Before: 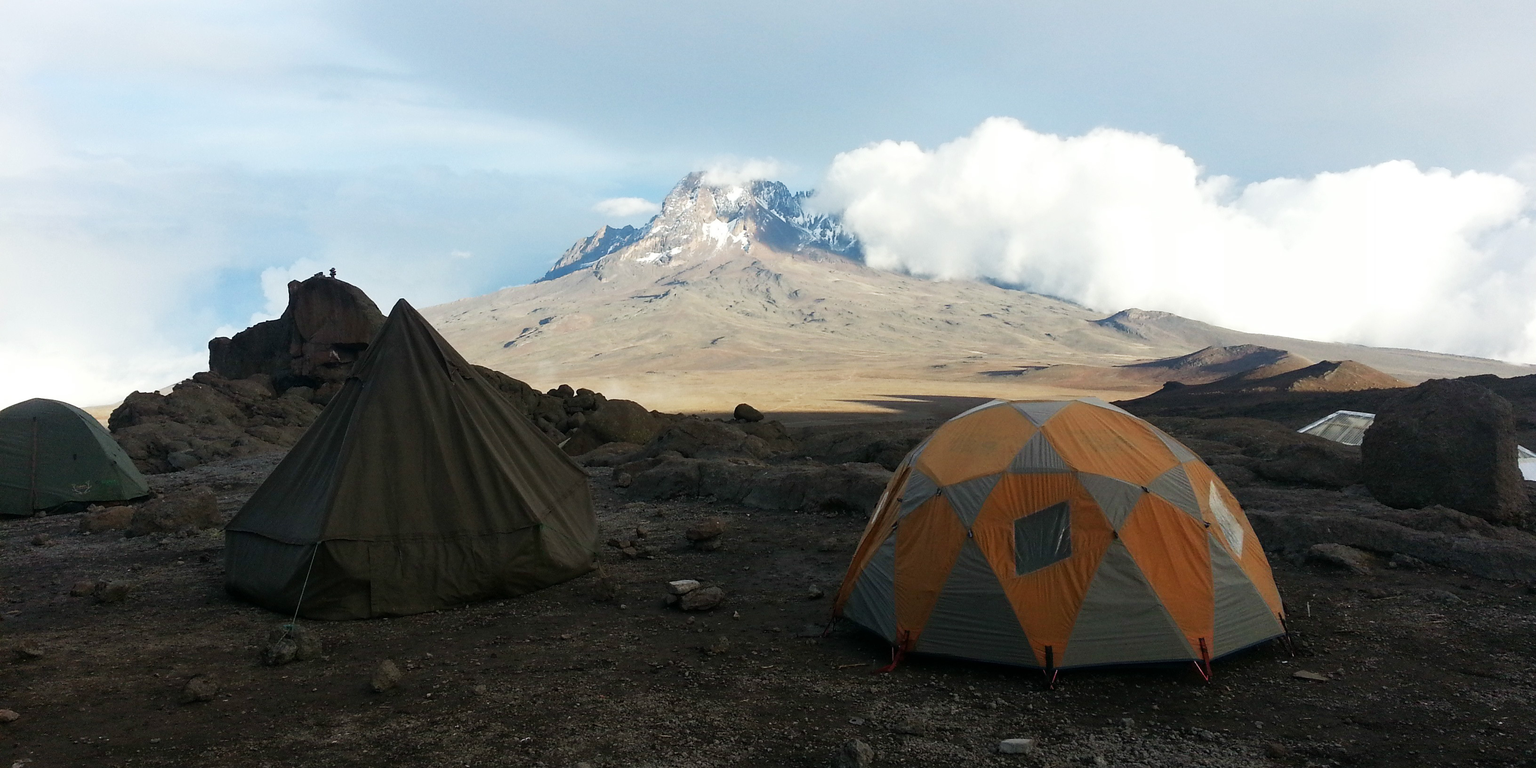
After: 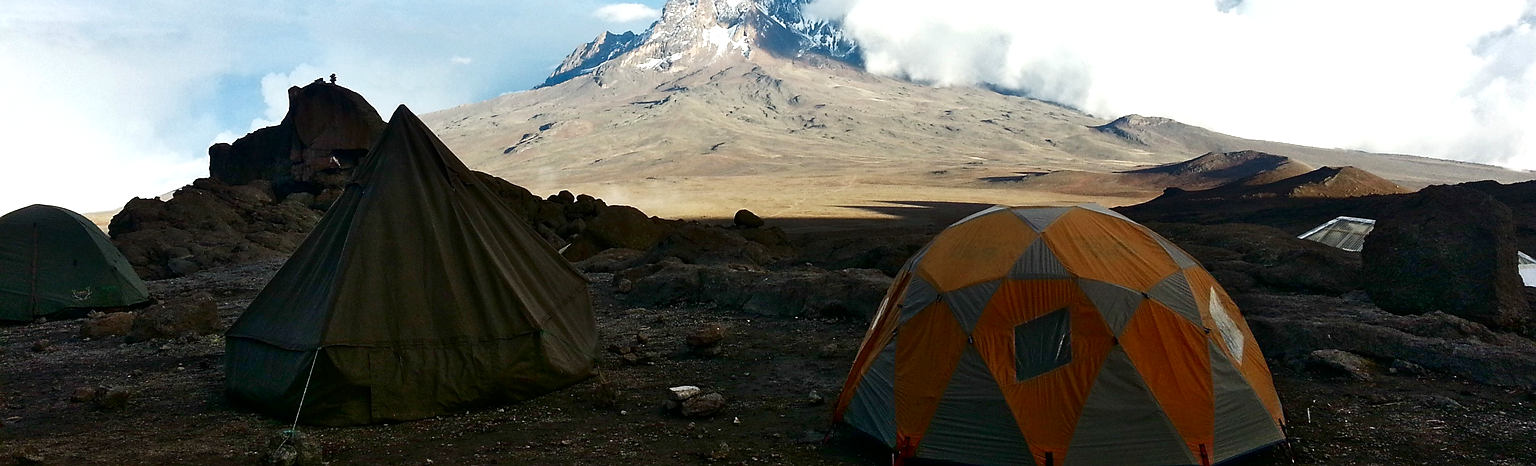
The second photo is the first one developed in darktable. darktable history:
contrast brightness saturation: contrast 0.1, brightness -0.26, saturation 0.14
shadows and highlights: radius 44.78, white point adjustment 6.64, compress 79.65%, highlights color adjustment 78.42%, soften with gaussian
sharpen: radius 1.967
highlight reconstruction: method clip highlights, clipping threshold 0
crop and rotate: top 25.357%, bottom 13.942%
